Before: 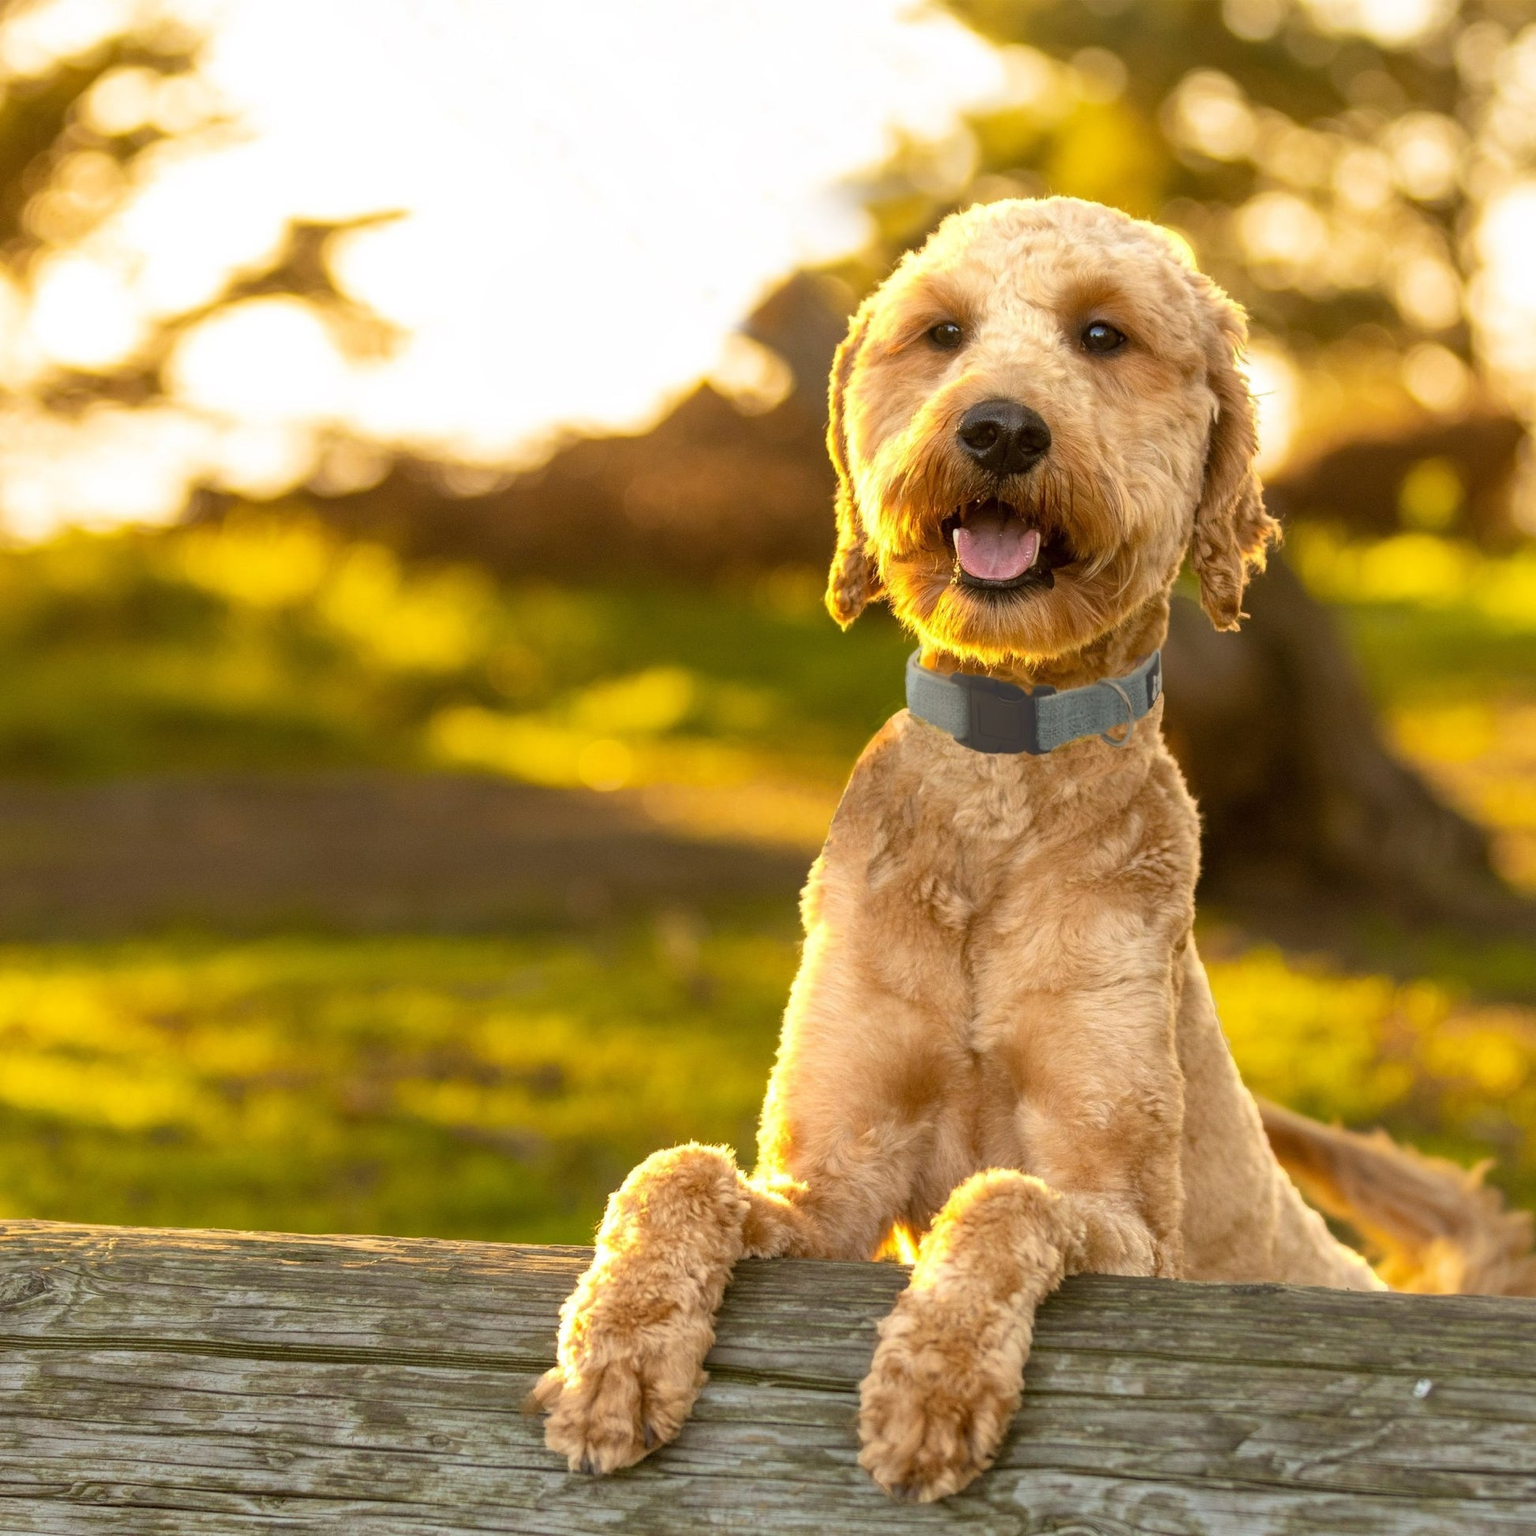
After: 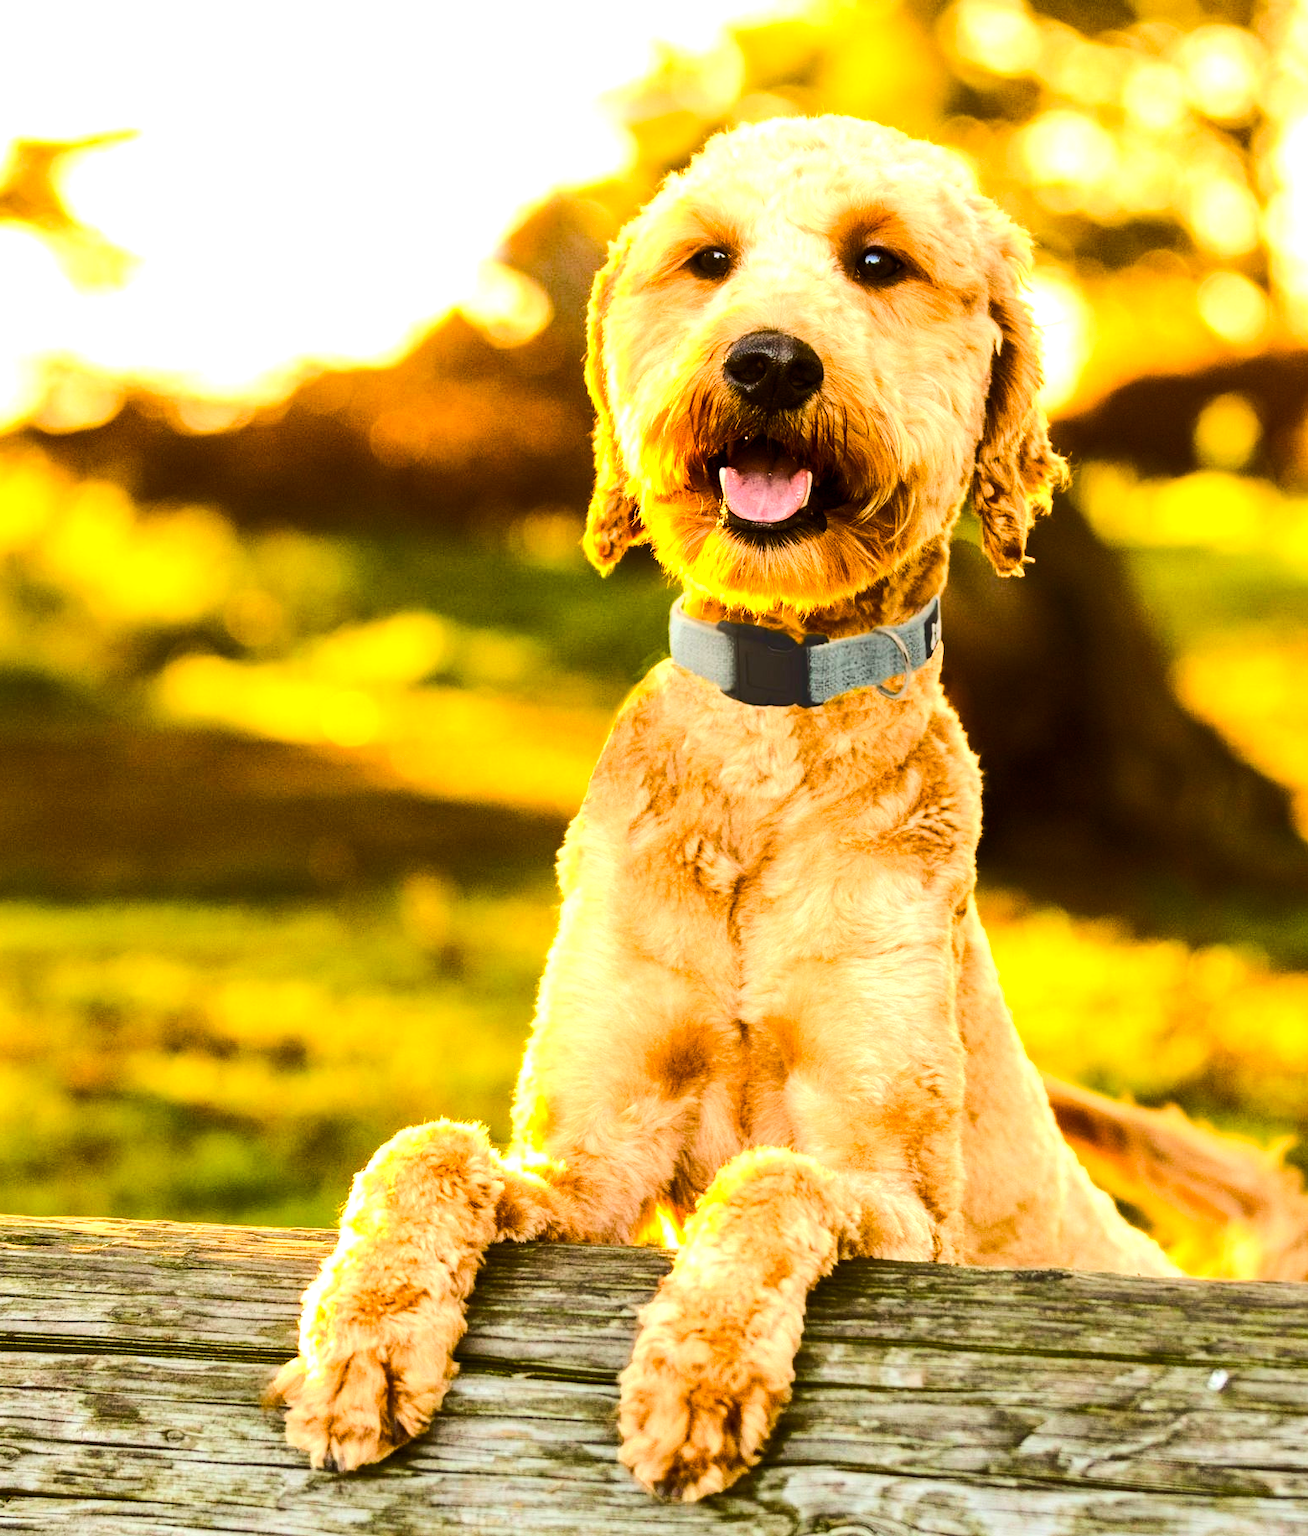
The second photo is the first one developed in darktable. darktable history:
rgb curve: curves: ch0 [(0, 0) (0.284, 0.292) (0.505, 0.644) (1, 1)], compensate middle gray true
tone equalizer: -8 EV -1.08 EV, -7 EV -1.01 EV, -6 EV -0.867 EV, -5 EV -0.578 EV, -3 EV 0.578 EV, -2 EV 0.867 EV, -1 EV 1.01 EV, +0 EV 1.08 EV, edges refinement/feathering 500, mask exposure compensation -1.57 EV, preserve details no
crop and rotate: left 17.959%, top 5.771%, right 1.742%
contrast brightness saturation: contrast 0.09, saturation 0.28
color balance rgb: perceptual saturation grading › global saturation 20%, perceptual saturation grading › highlights -25%, perceptual saturation grading › shadows 50%
